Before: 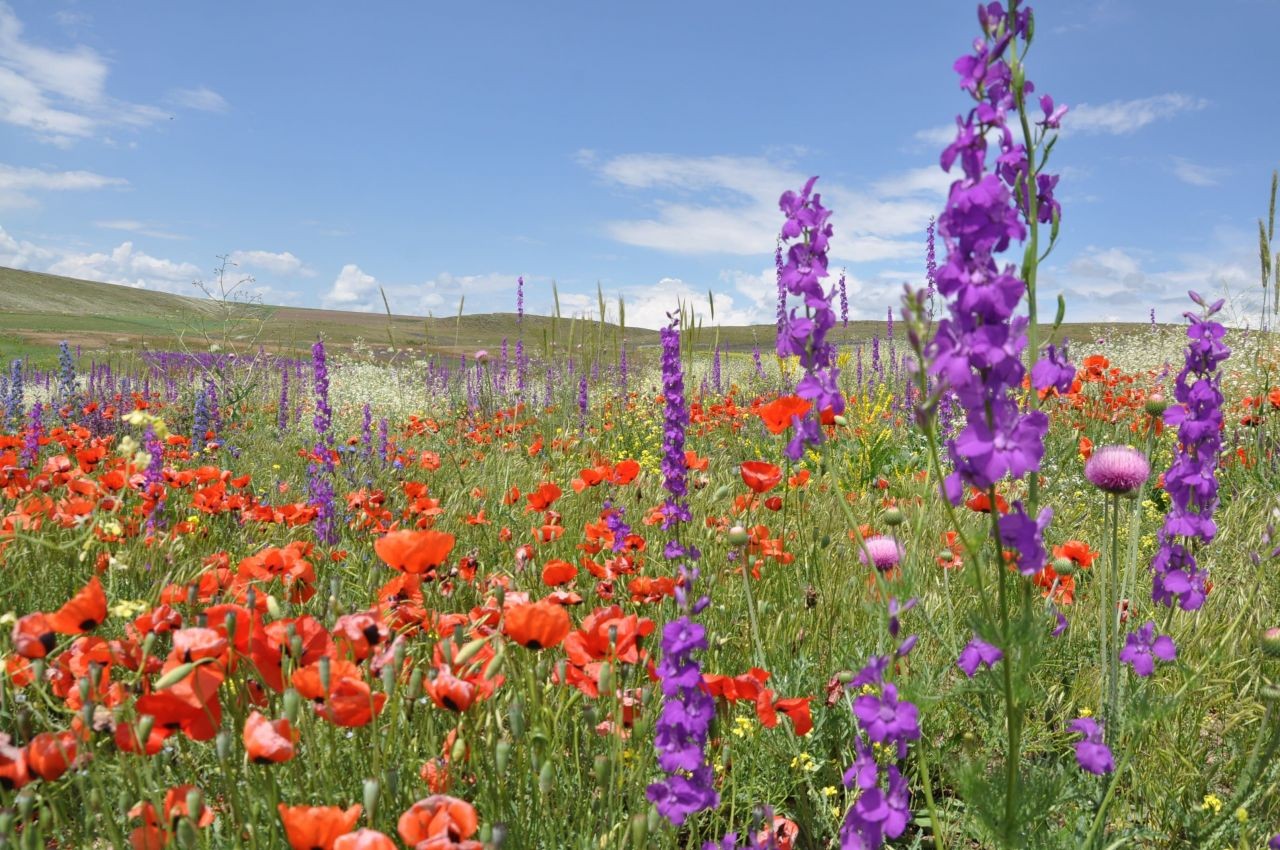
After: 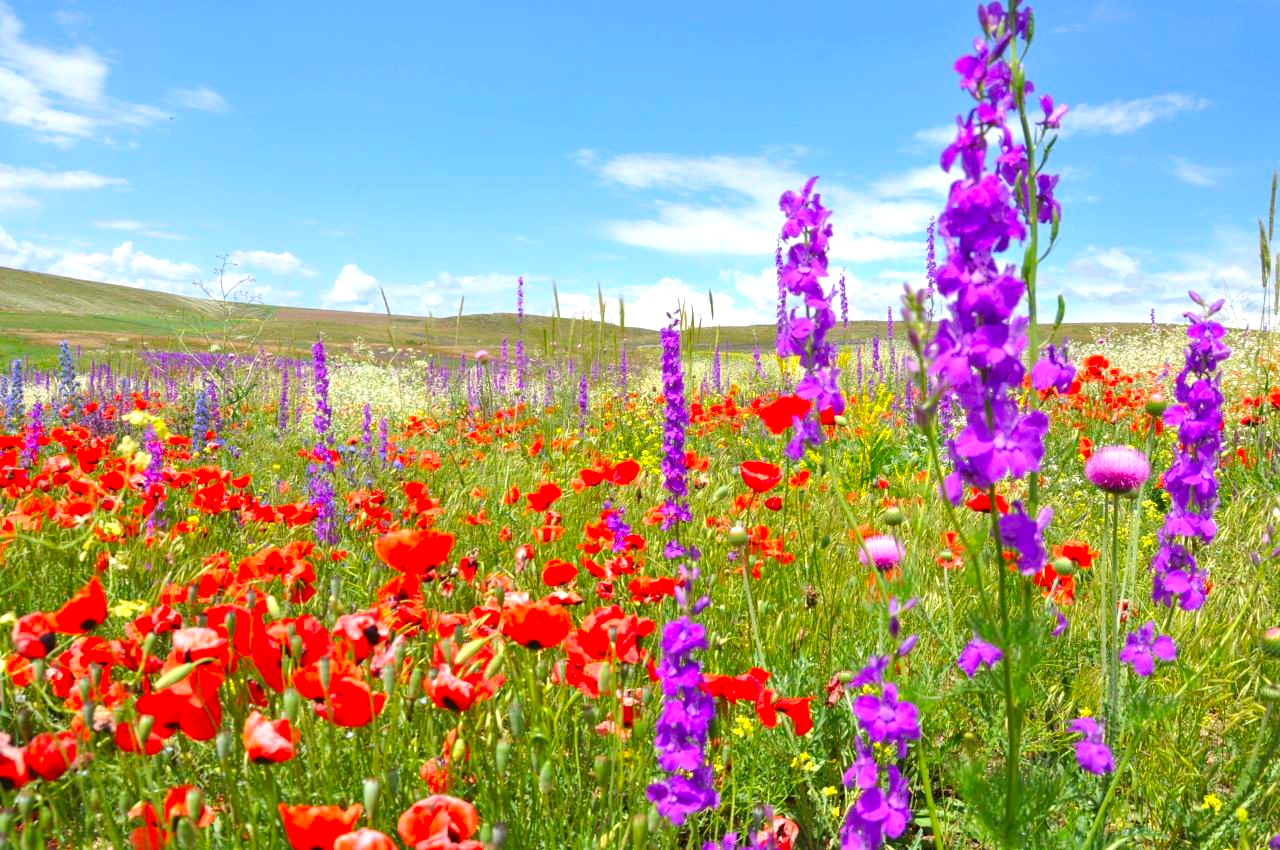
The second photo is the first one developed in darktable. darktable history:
exposure: black level correction 0, exposure 0.6 EV, compensate exposure bias true, compensate highlight preservation false
contrast brightness saturation: saturation 0.5
